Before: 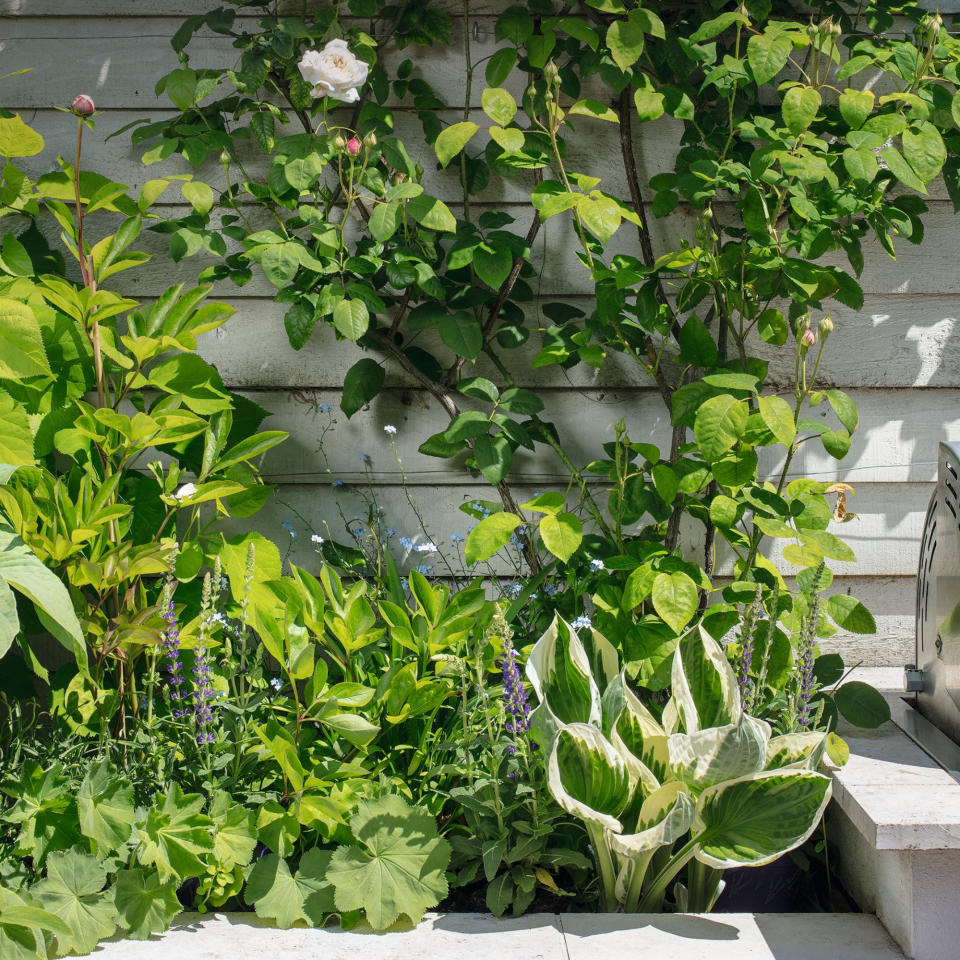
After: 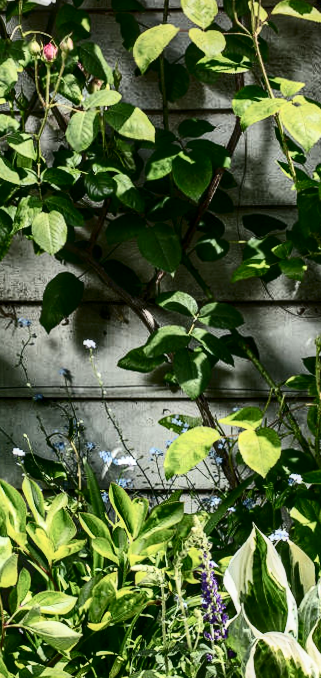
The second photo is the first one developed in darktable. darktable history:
color balance: on, module defaults
local contrast: on, module defaults
crop and rotate: left 29.476%, top 10.214%, right 35.32%, bottom 17.333%
contrast brightness saturation: contrast 0.5, saturation -0.1
rotate and perspective: rotation 0.074°, lens shift (vertical) 0.096, lens shift (horizontal) -0.041, crop left 0.043, crop right 0.952, crop top 0.024, crop bottom 0.979
